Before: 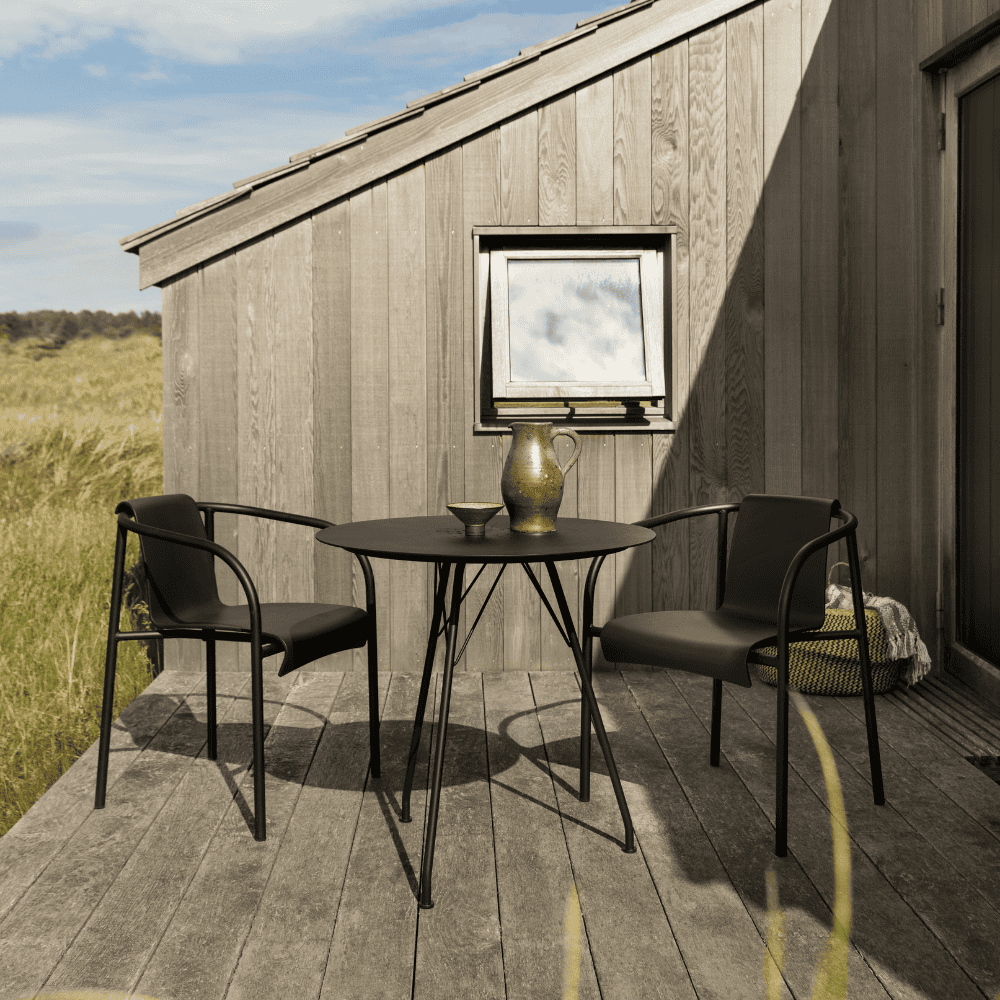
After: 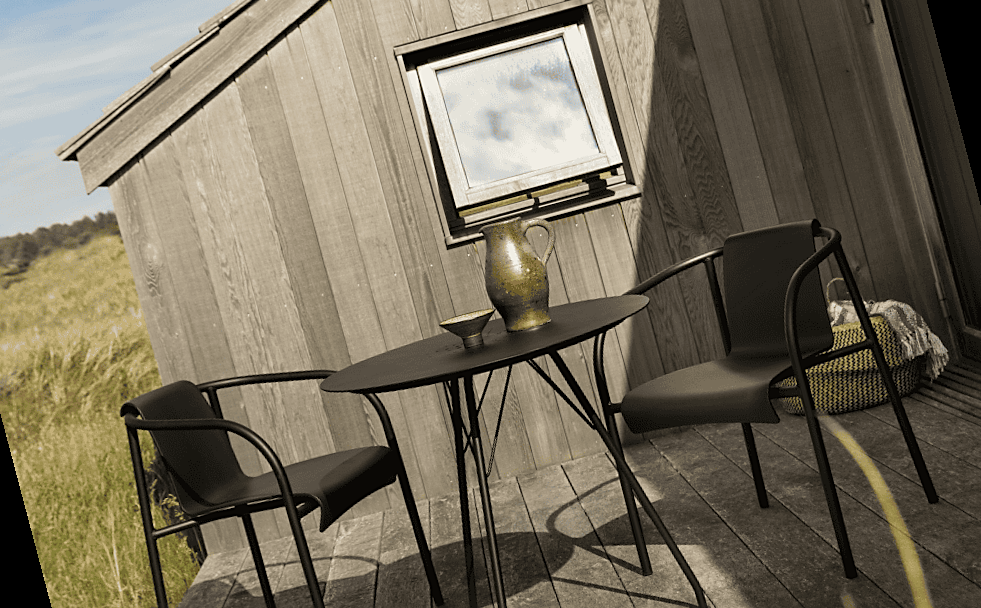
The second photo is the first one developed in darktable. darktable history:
rotate and perspective: rotation -14.8°, crop left 0.1, crop right 0.903, crop top 0.25, crop bottom 0.748
sharpen: radius 1.864, amount 0.398, threshold 1.271
